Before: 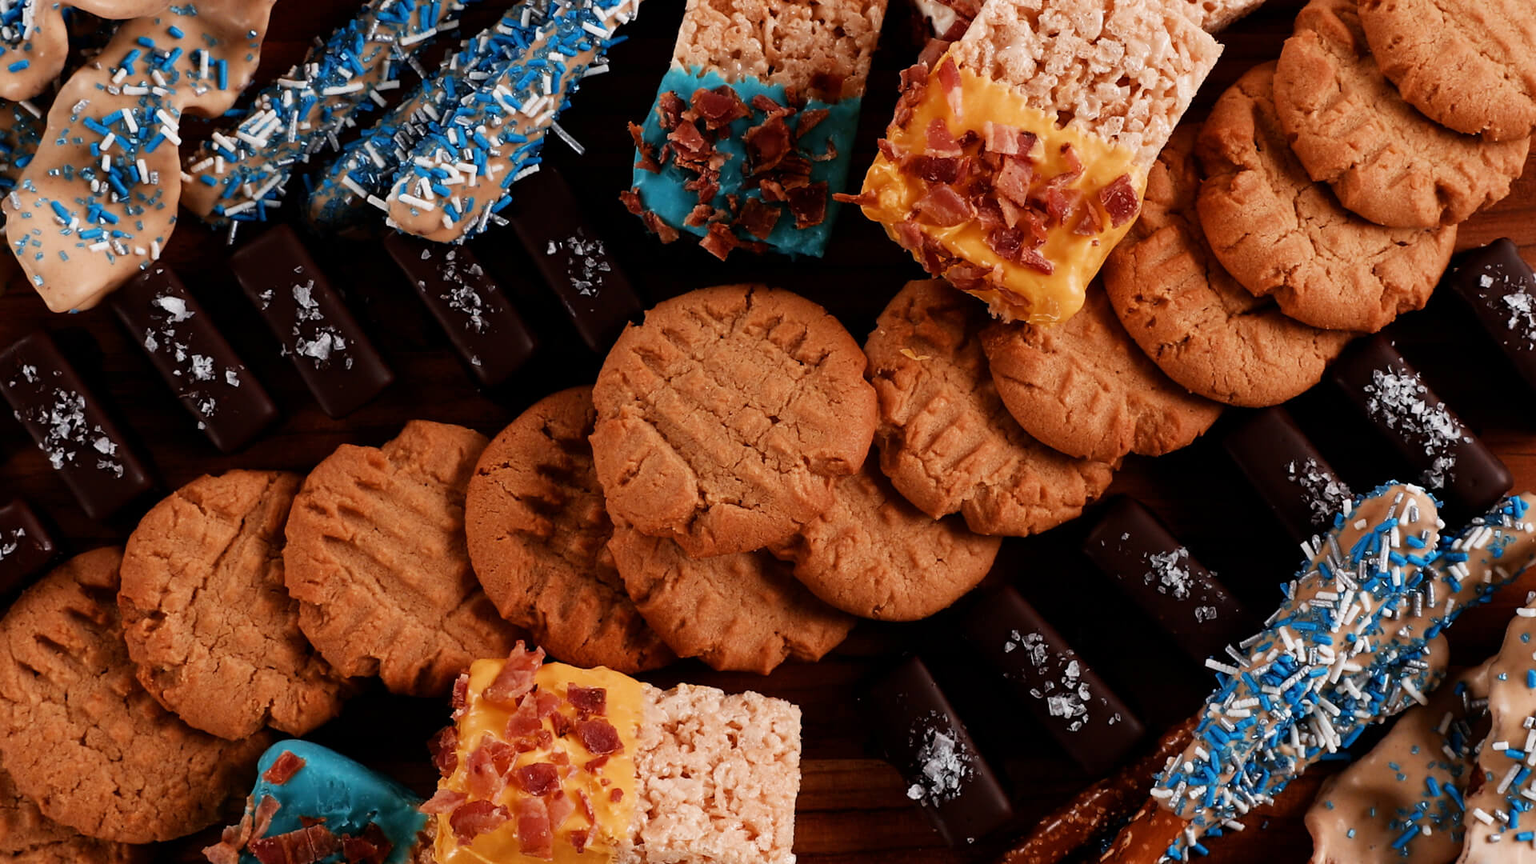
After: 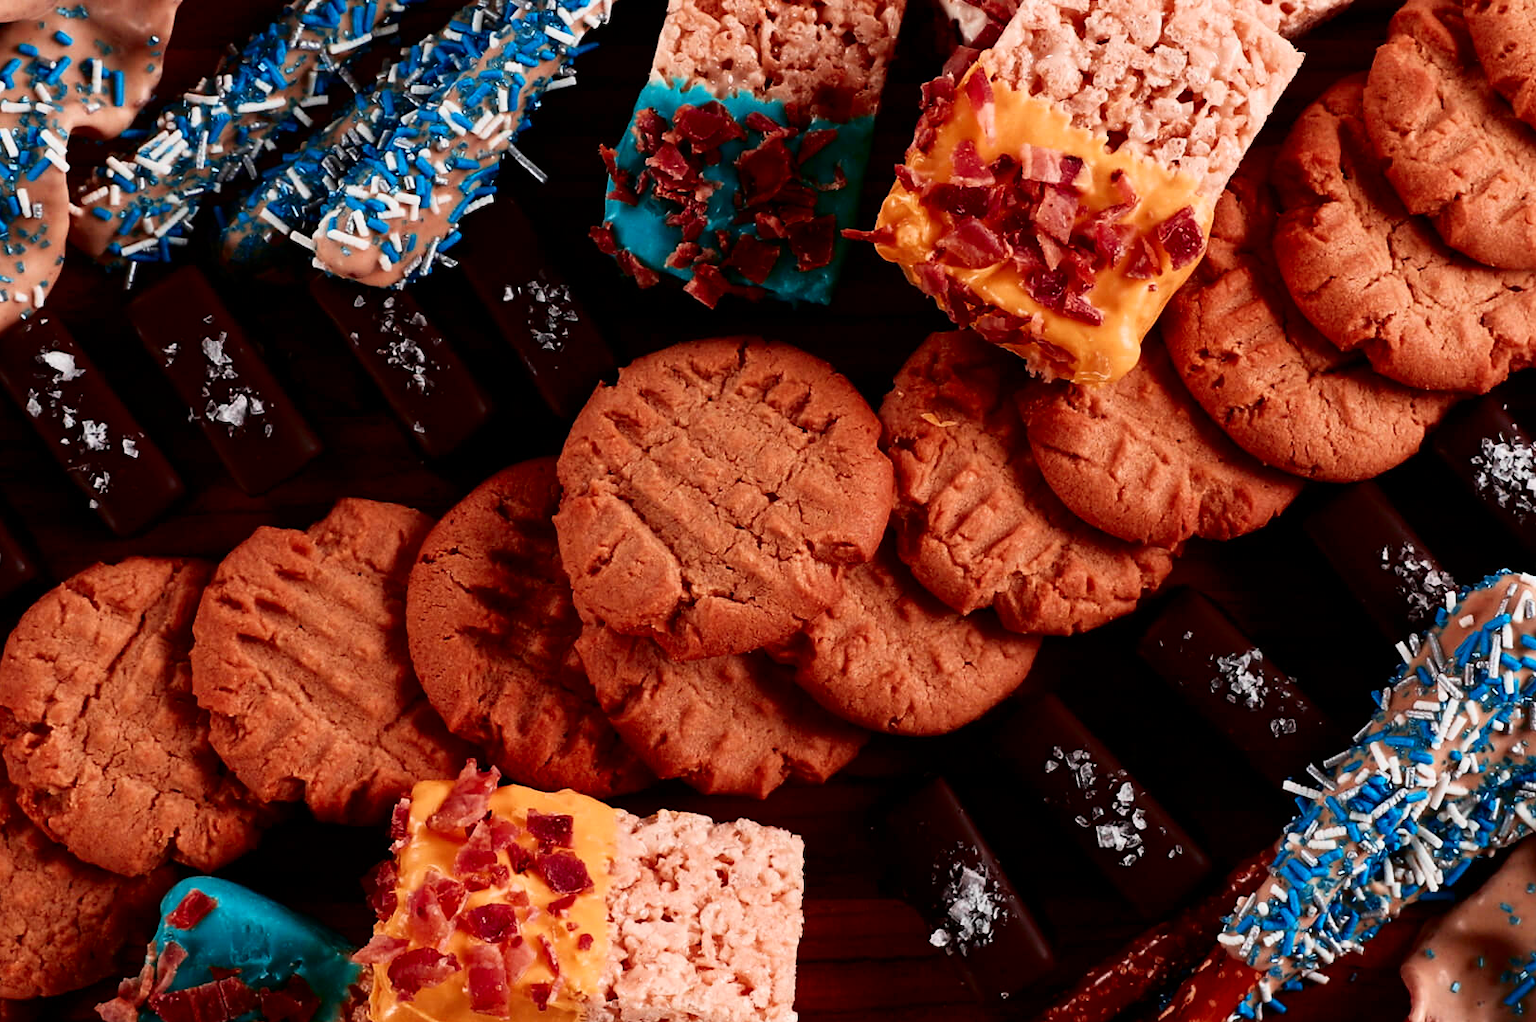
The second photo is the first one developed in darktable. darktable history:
crop: left 8.009%, right 7.524%
levels: black 8.57%, white 99.9%
tone curve: curves: ch0 [(0, 0) (0.059, 0.027) (0.178, 0.105) (0.292, 0.233) (0.485, 0.472) (0.837, 0.887) (1, 0.983)]; ch1 [(0, 0) (0.23, 0.166) (0.34, 0.298) (0.371, 0.334) (0.435, 0.413) (0.477, 0.469) (0.499, 0.498) (0.534, 0.551) (0.56, 0.585) (0.754, 0.801) (1, 1)]; ch2 [(0, 0) (0.431, 0.414) (0.498, 0.503) (0.524, 0.531) (0.568, 0.567) (0.6, 0.597) (0.65, 0.651) (0.752, 0.764) (1, 1)], color space Lab, independent channels, preserve colors none
